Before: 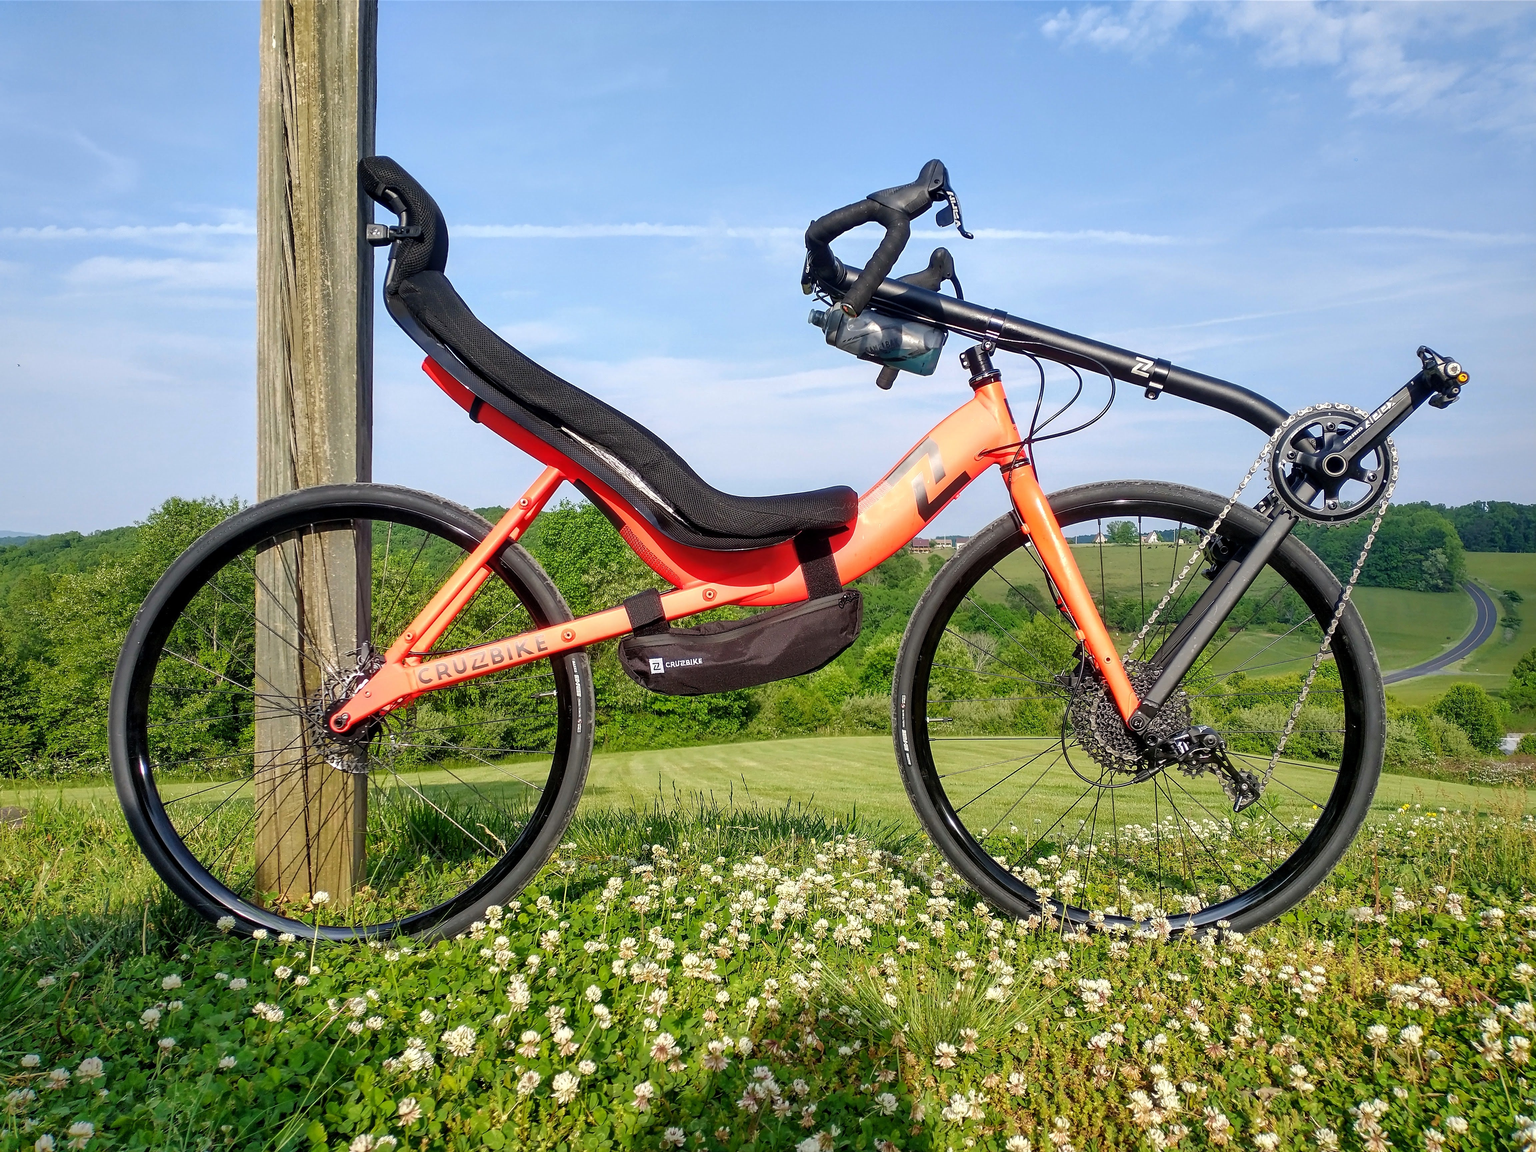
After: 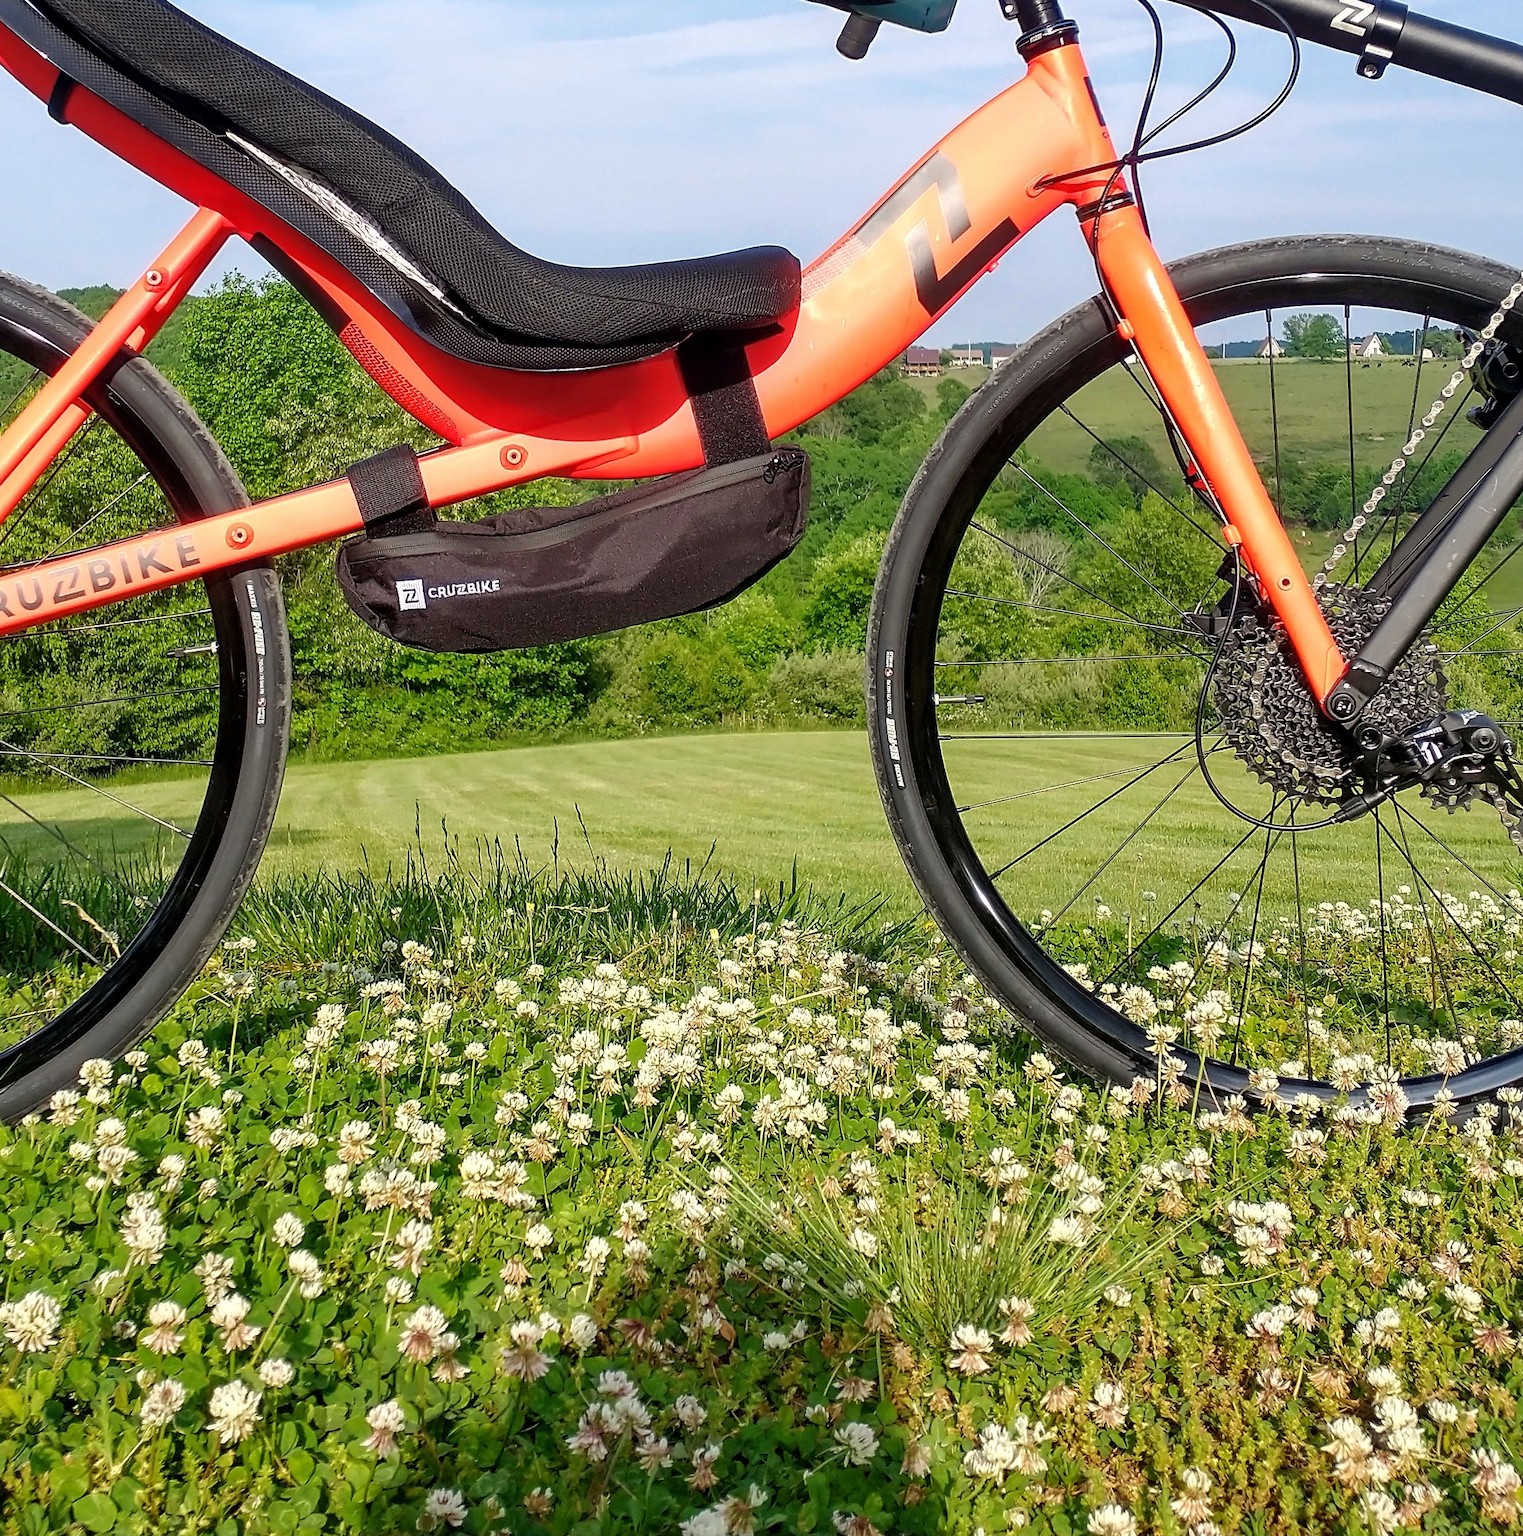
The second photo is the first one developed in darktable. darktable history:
exposure: compensate exposure bias true, compensate highlight preservation false
crop and rotate: left 28.963%, top 31.181%, right 19.856%
